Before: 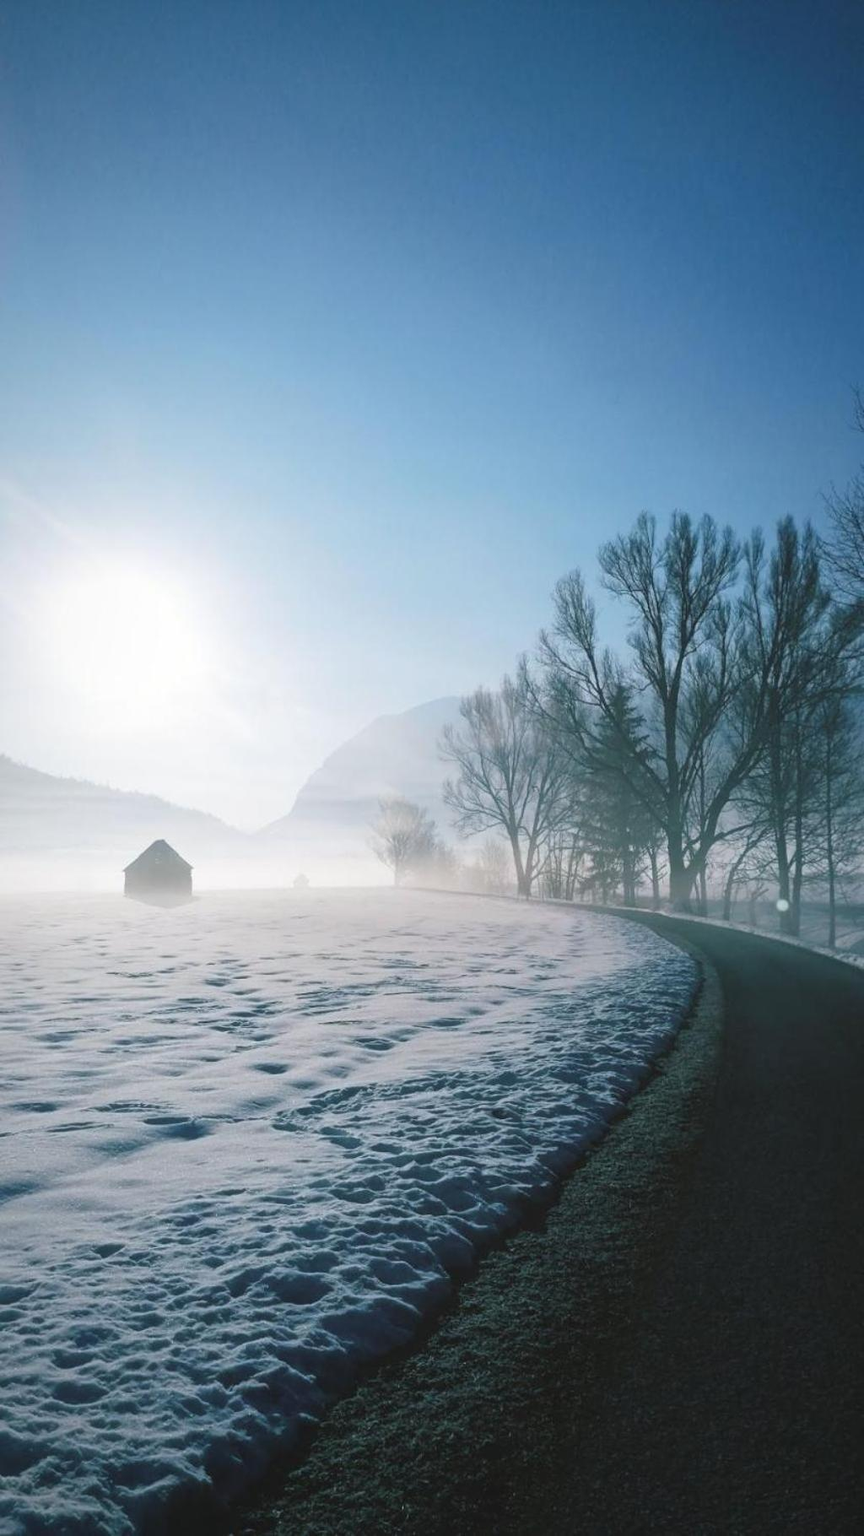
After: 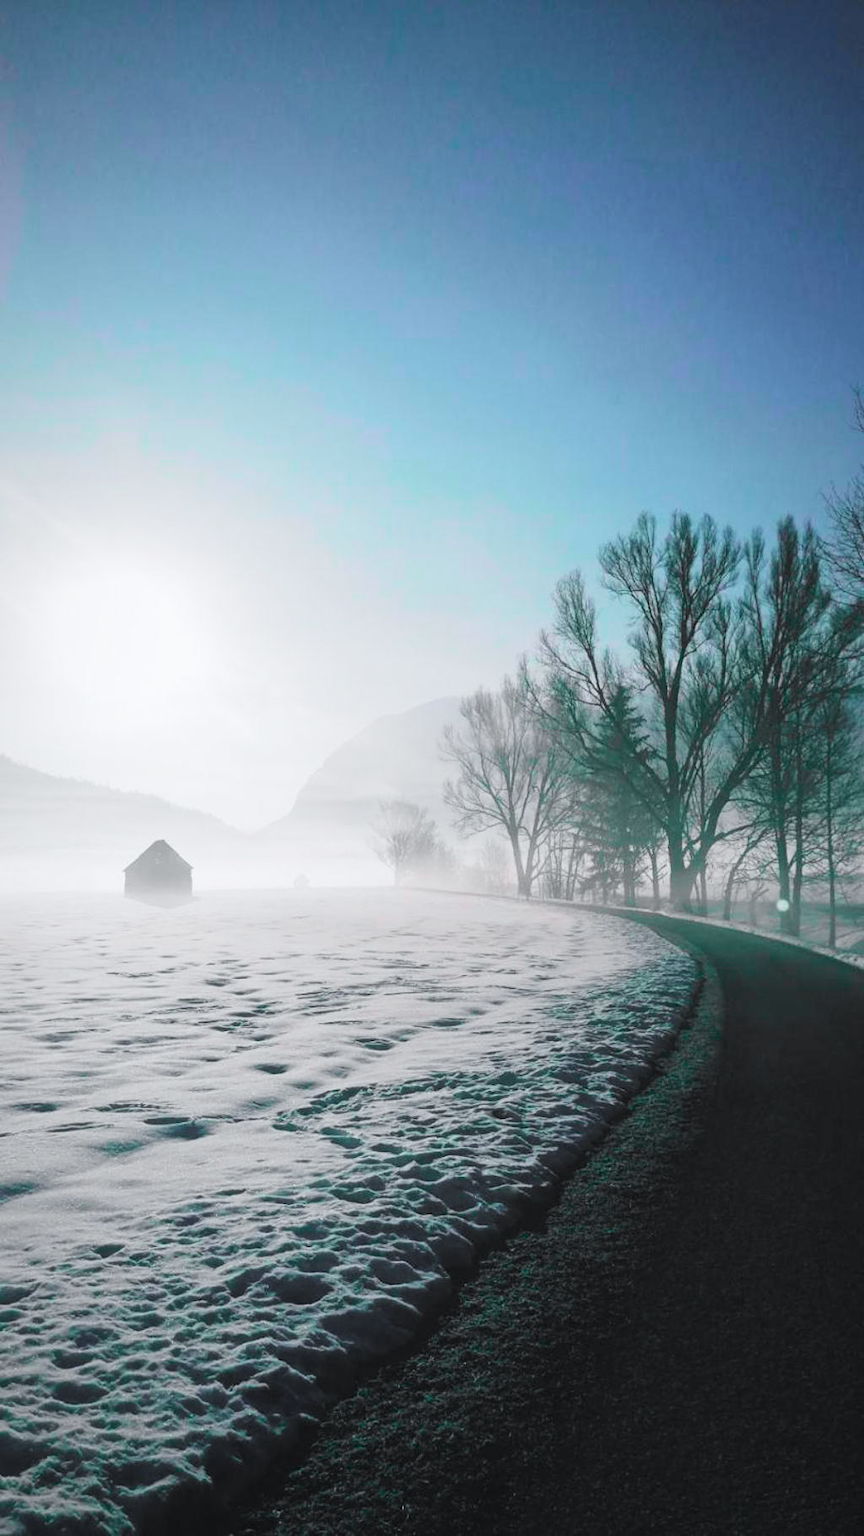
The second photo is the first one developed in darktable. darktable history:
tone curve: curves: ch0 [(0, 0) (0.071, 0.047) (0.266, 0.26) (0.491, 0.552) (0.753, 0.818) (1, 0.983)]; ch1 [(0, 0) (0.346, 0.307) (0.408, 0.369) (0.463, 0.443) (0.482, 0.493) (0.502, 0.5) (0.517, 0.518) (0.546, 0.576) (0.588, 0.643) (0.651, 0.709) (1, 1)]; ch2 [(0, 0) (0.346, 0.34) (0.434, 0.46) (0.485, 0.494) (0.5, 0.494) (0.517, 0.503) (0.535, 0.545) (0.583, 0.634) (0.625, 0.686) (1, 1)], color space Lab, independent channels, preserve colors none
